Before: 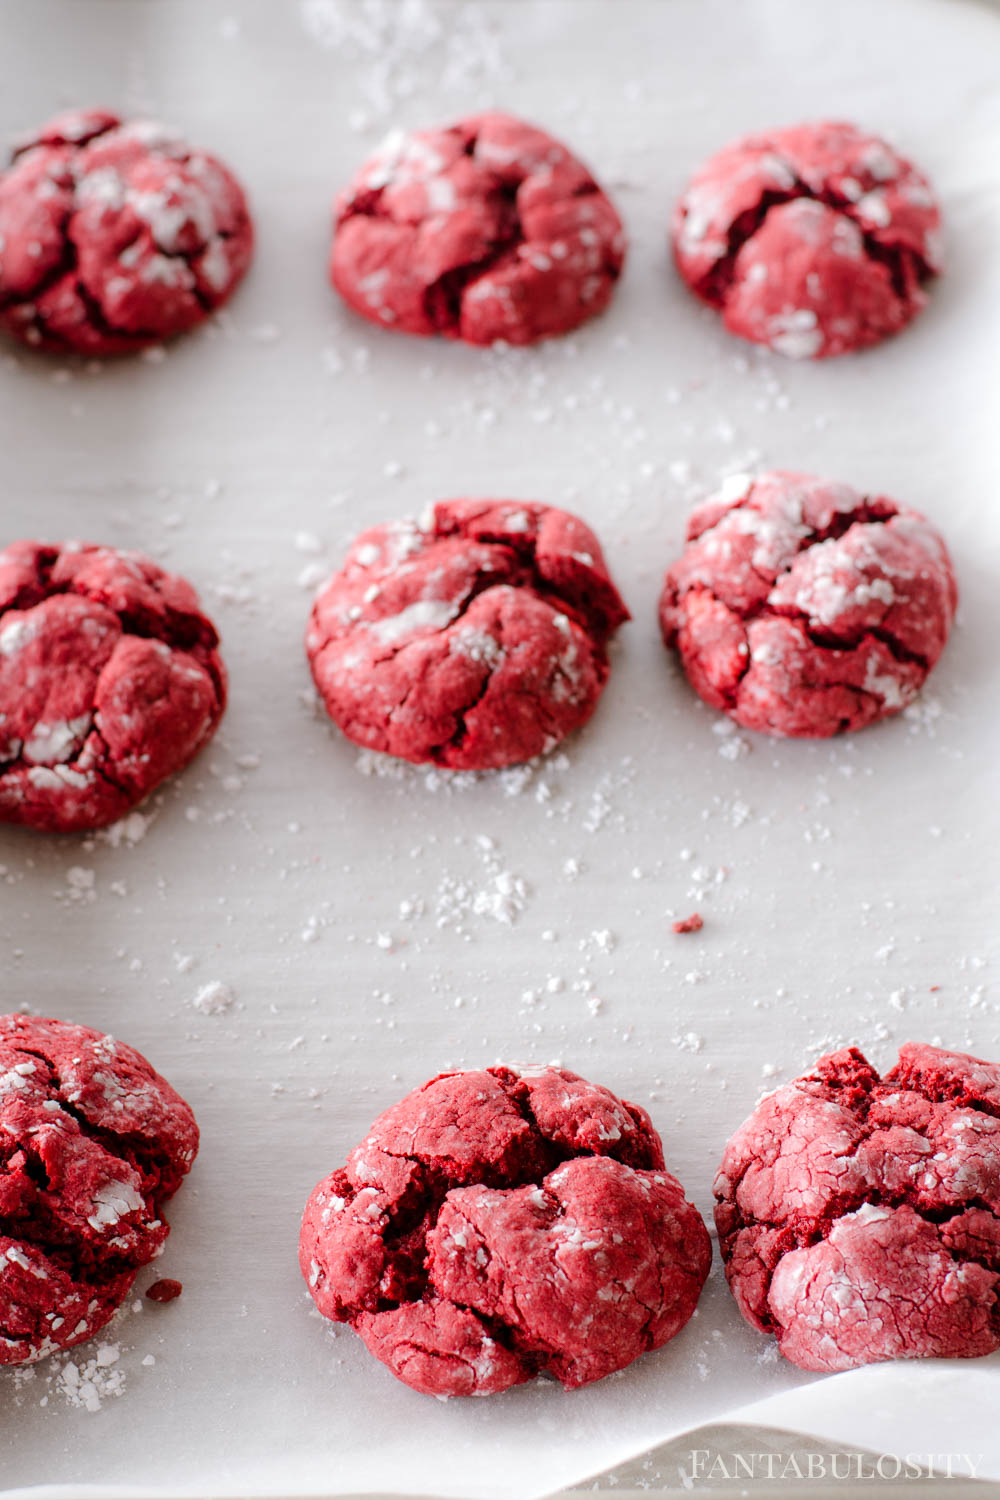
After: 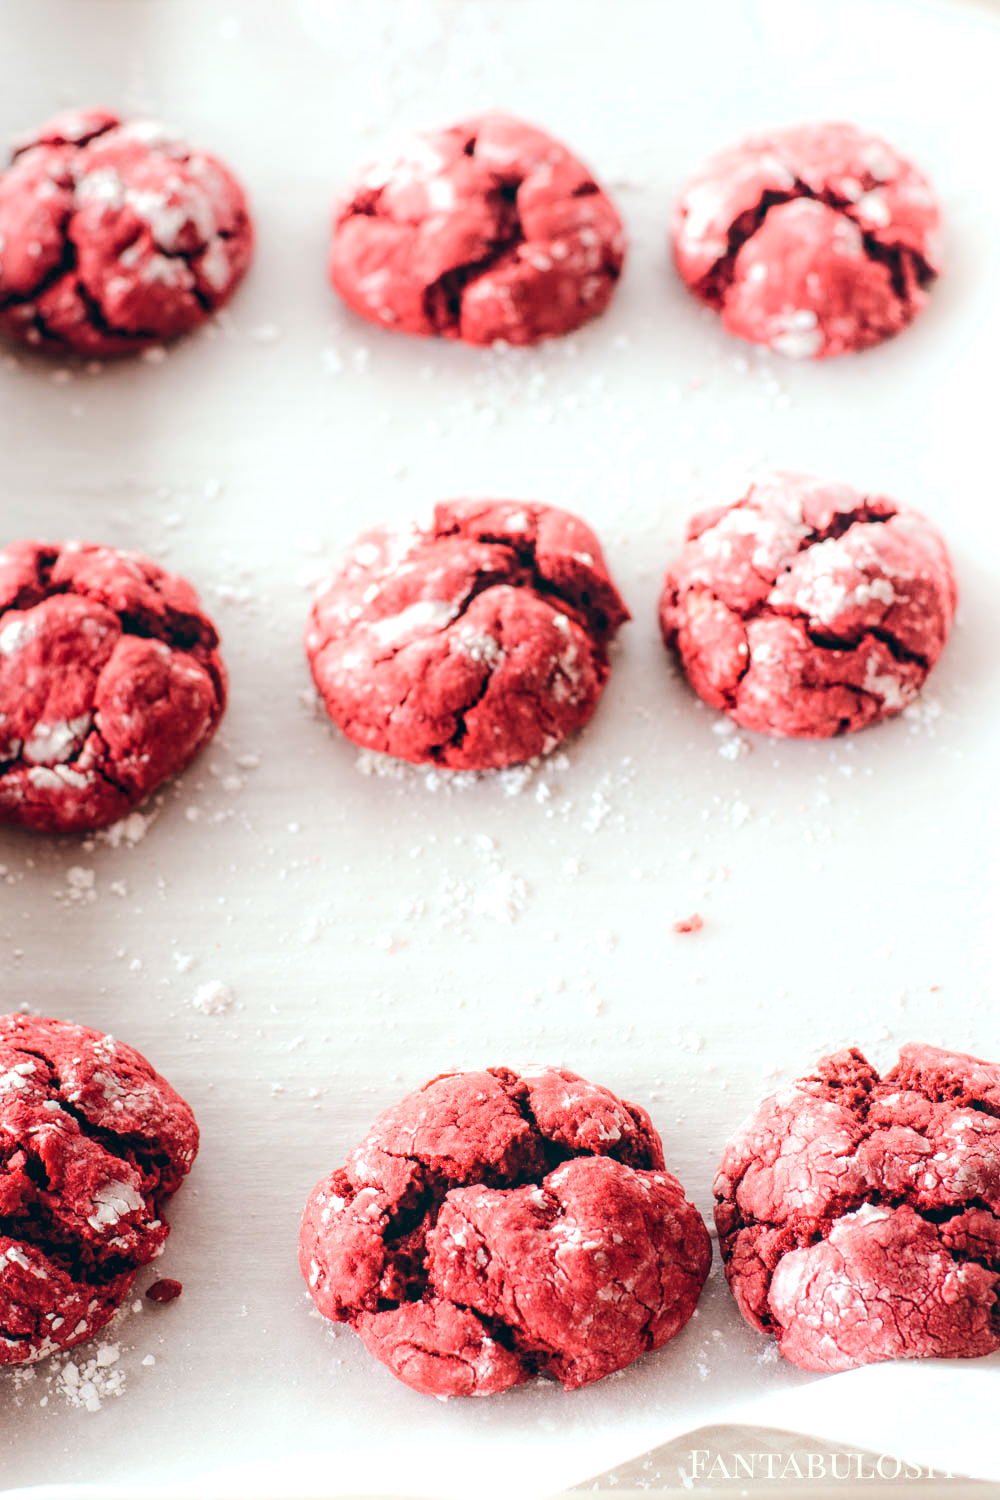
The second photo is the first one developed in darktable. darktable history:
shadows and highlights: shadows -24.28, highlights 49.77, soften with gaussian
tone equalizer: -8 EV -0.417 EV, -7 EV -0.389 EV, -6 EV -0.333 EV, -5 EV -0.222 EV, -3 EV 0.222 EV, -2 EV 0.333 EV, -1 EV 0.389 EV, +0 EV 0.417 EV, edges refinement/feathering 500, mask exposure compensation -1.57 EV, preserve details no
color balance: lift [1.003, 0.993, 1.001, 1.007], gamma [1.018, 1.072, 0.959, 0.928], gain [0.974, 0.873, 1.031, 1.127]
white balance: red 1.127, blue 0.943
local contrast: on, module defaults
